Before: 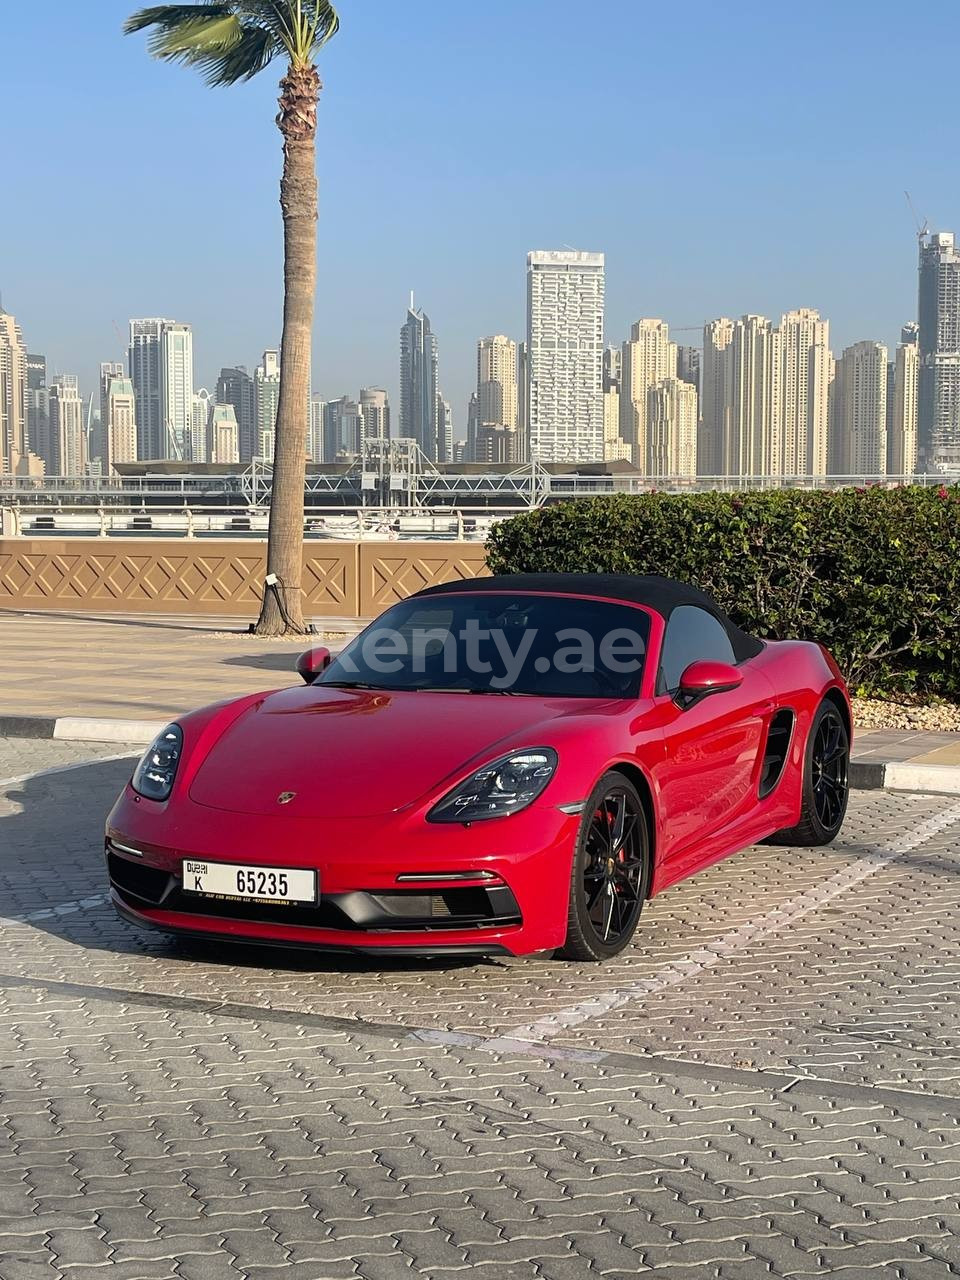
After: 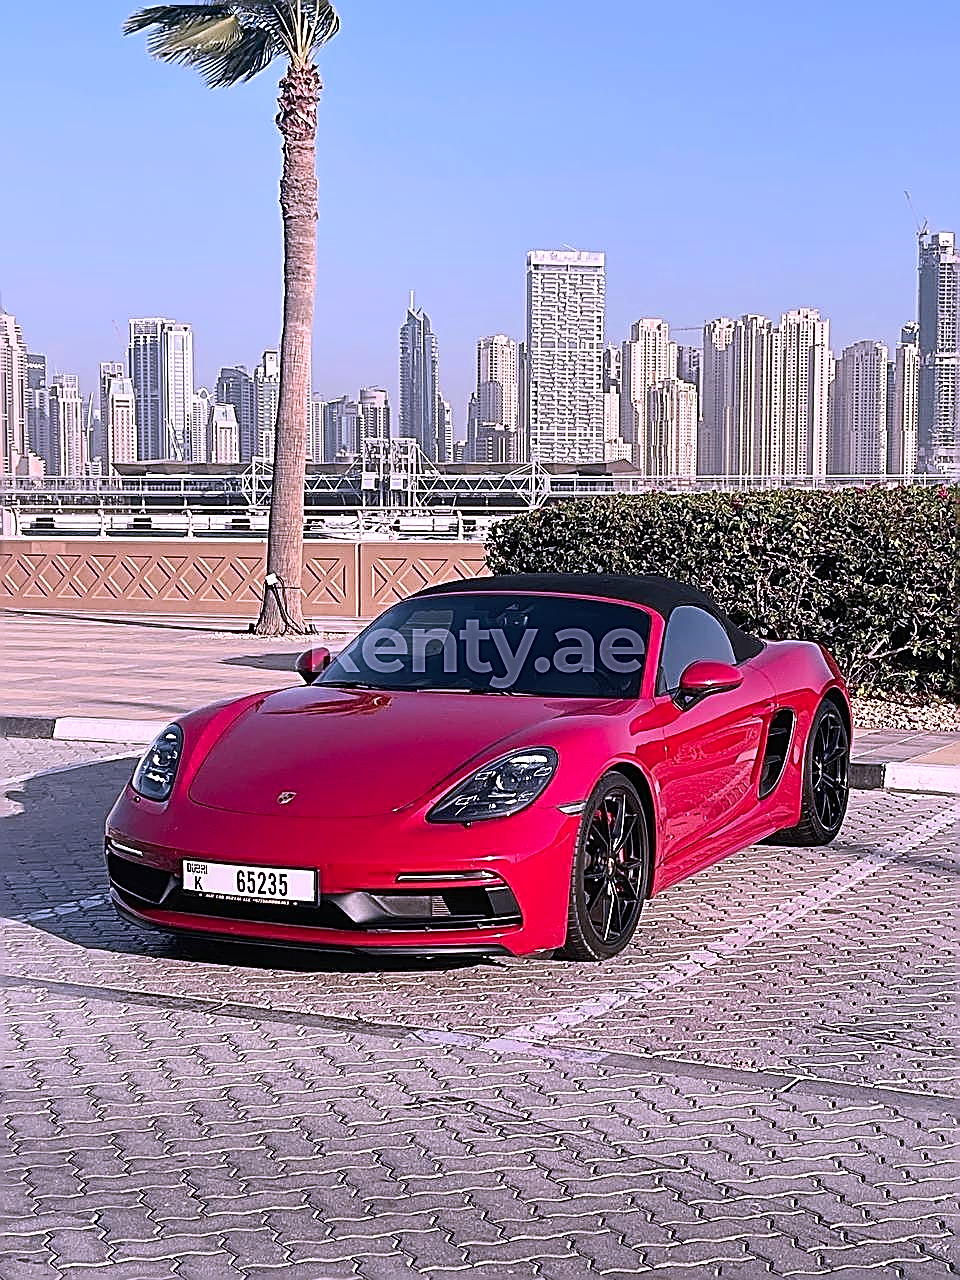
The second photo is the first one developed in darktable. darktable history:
contrast brightness saturation: contrast 0.15, brightness 0.05
sharpen: amount 1.861
color correction: highlights a* 15.03, highlights b* -25.07
